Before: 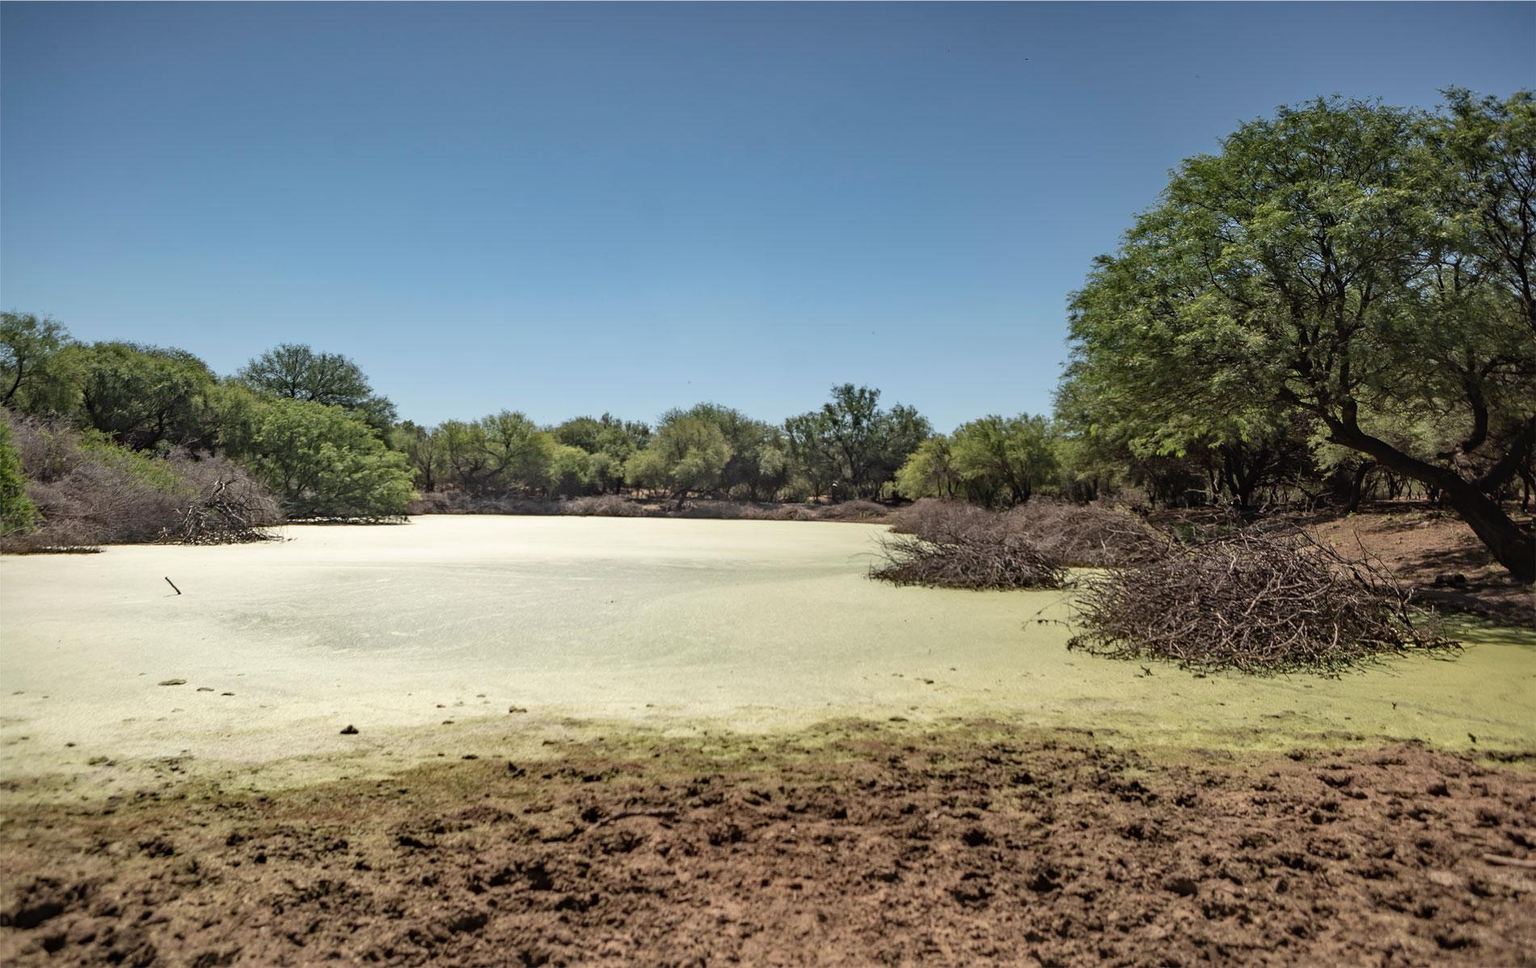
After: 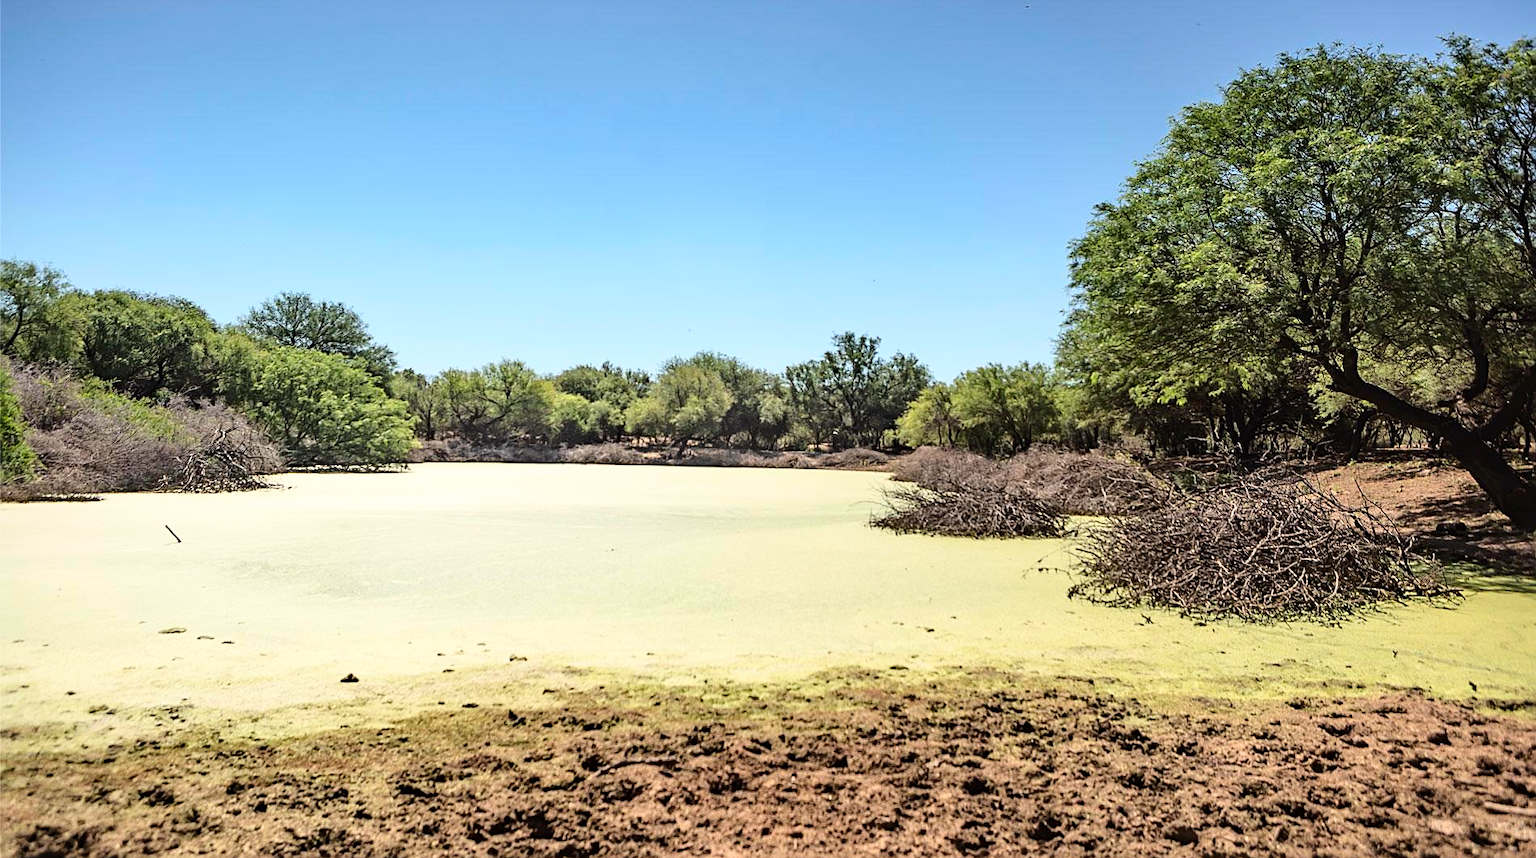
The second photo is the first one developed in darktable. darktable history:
contrast brightness saturation: contrast 0.042, saturation 0.151
crop and rotate: top 5.508%, bottom 5.885%
base curve: curves: ch0 [(0, 0) (0.028, 0.03) (0.121, 0.232) (0.46, 0.748) (0.859, 0.968) (1, 1)]
sharpen: on, module defaults
